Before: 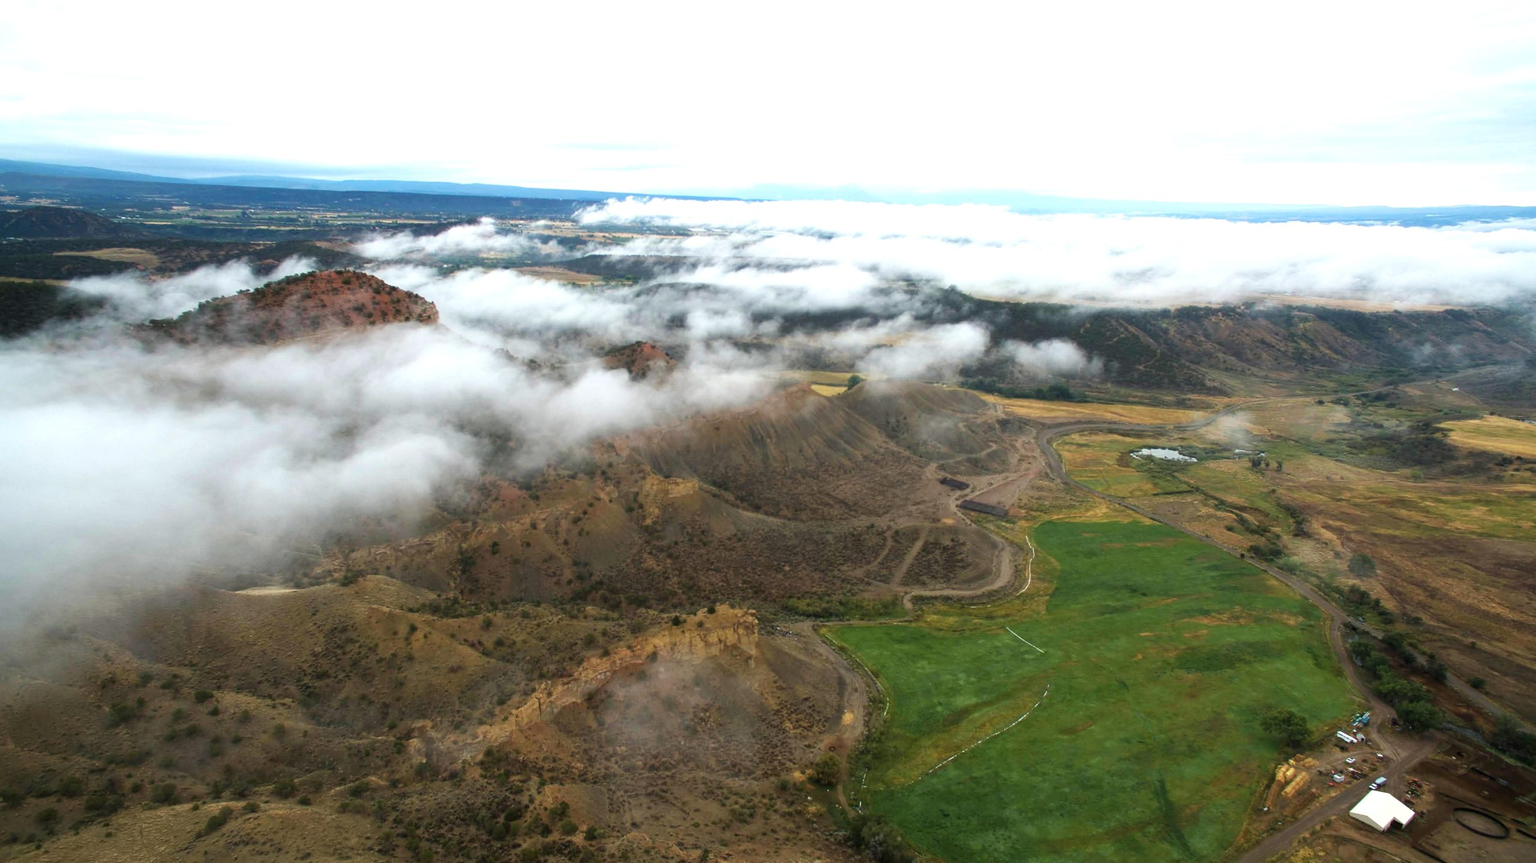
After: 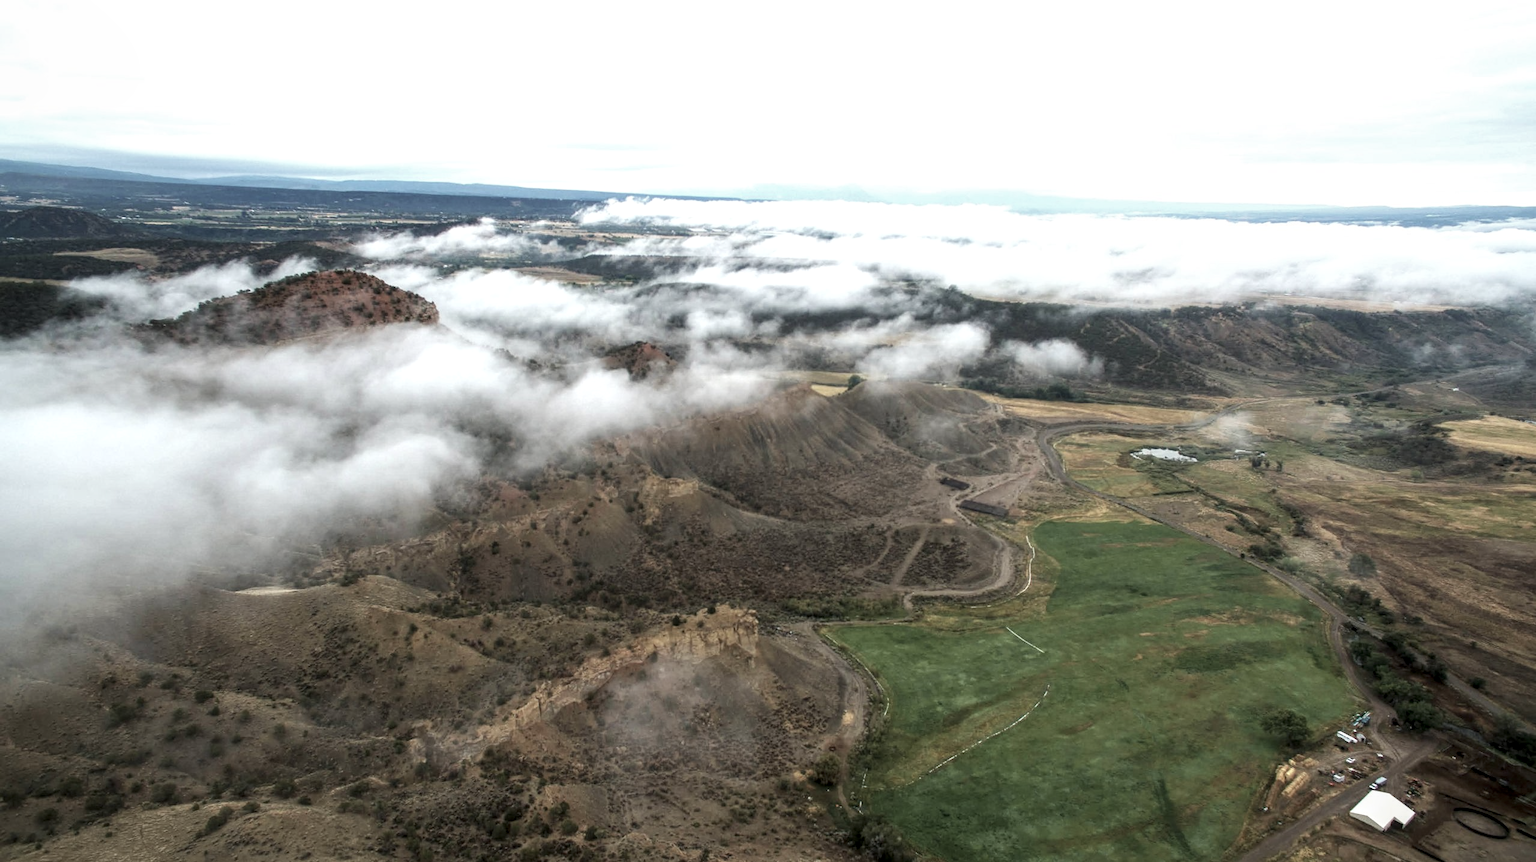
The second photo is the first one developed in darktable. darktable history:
local contrast: detail 130%
color correction: saturation 0.57
